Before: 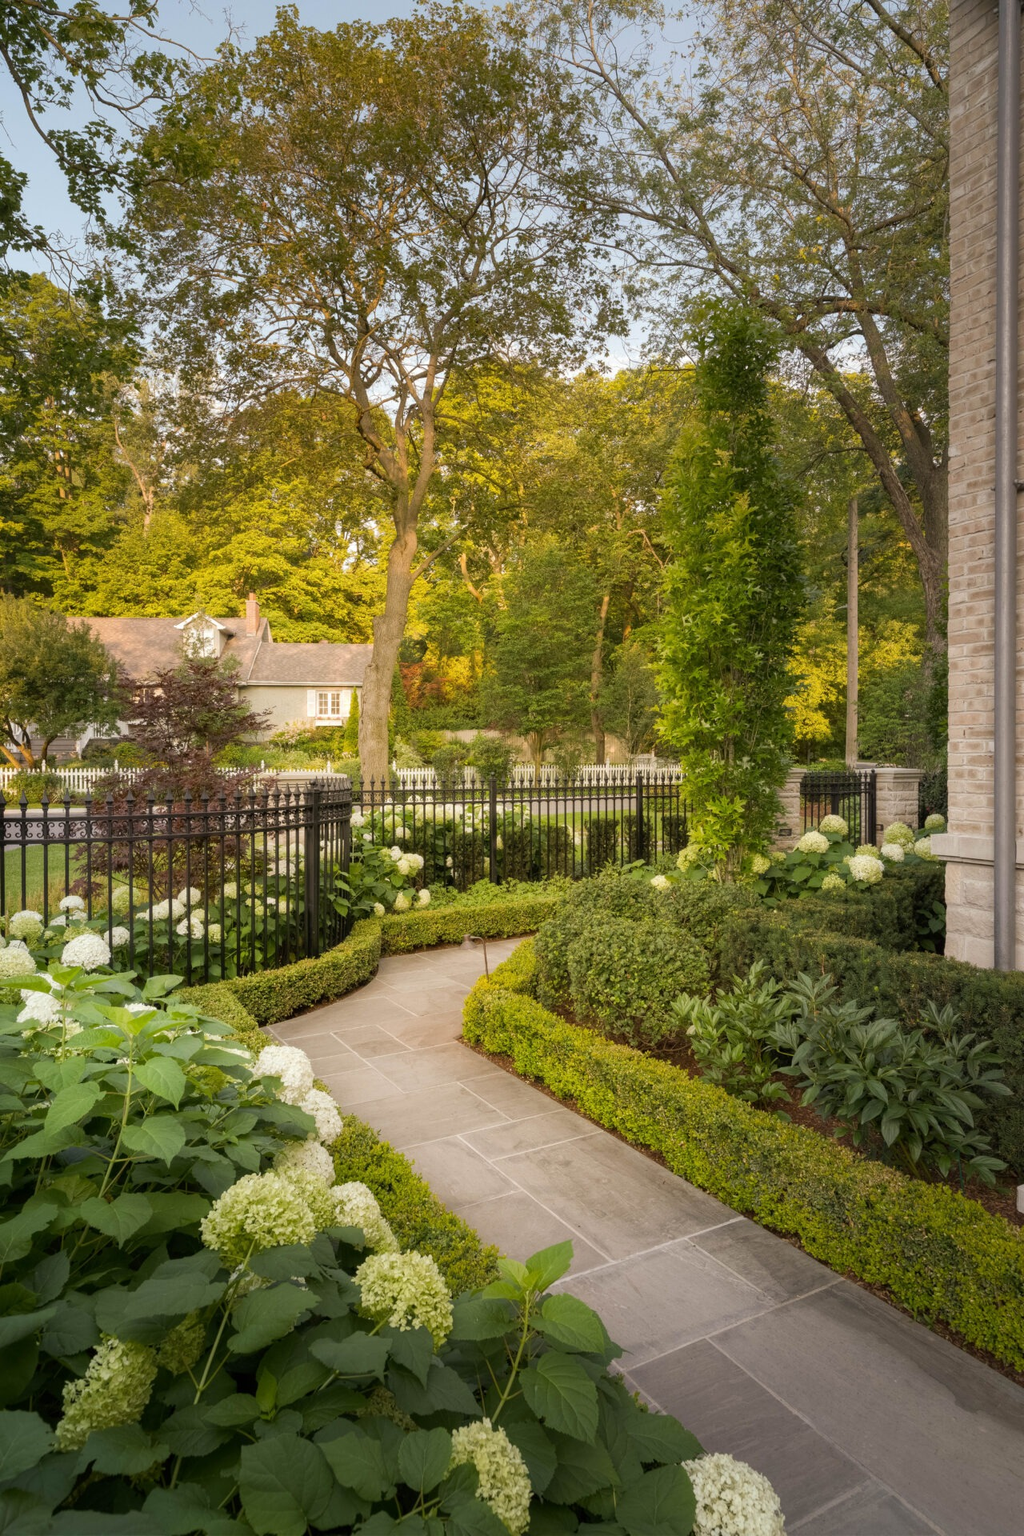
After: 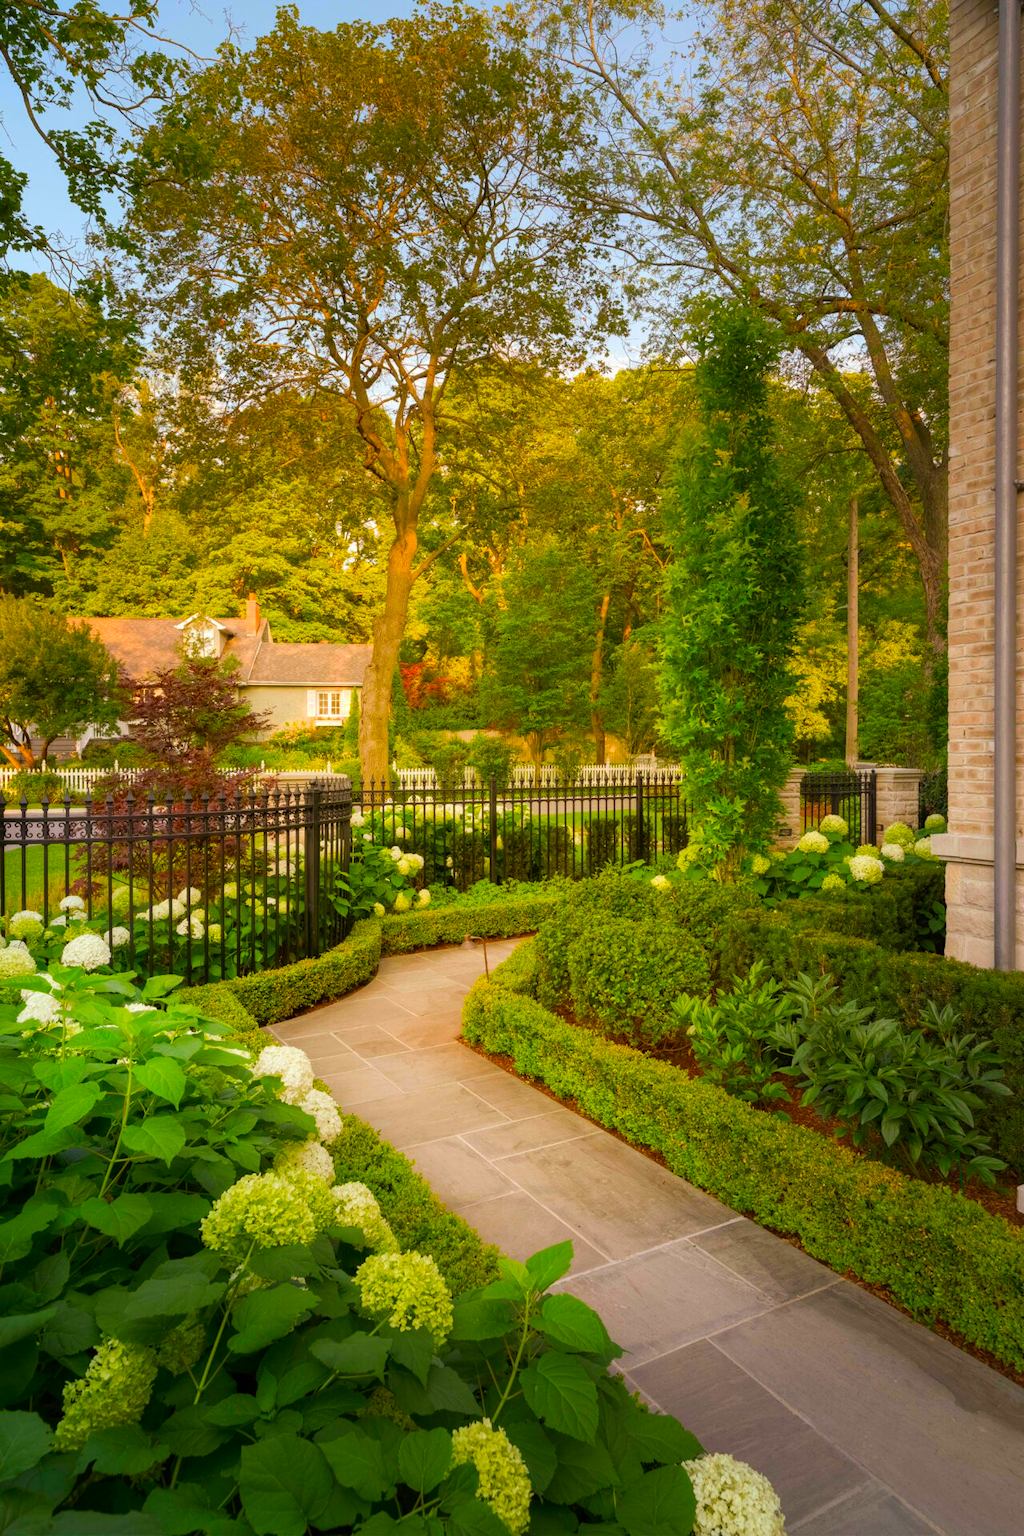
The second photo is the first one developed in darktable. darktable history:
color correction: highlights b* -0.045, saturation 2.11
